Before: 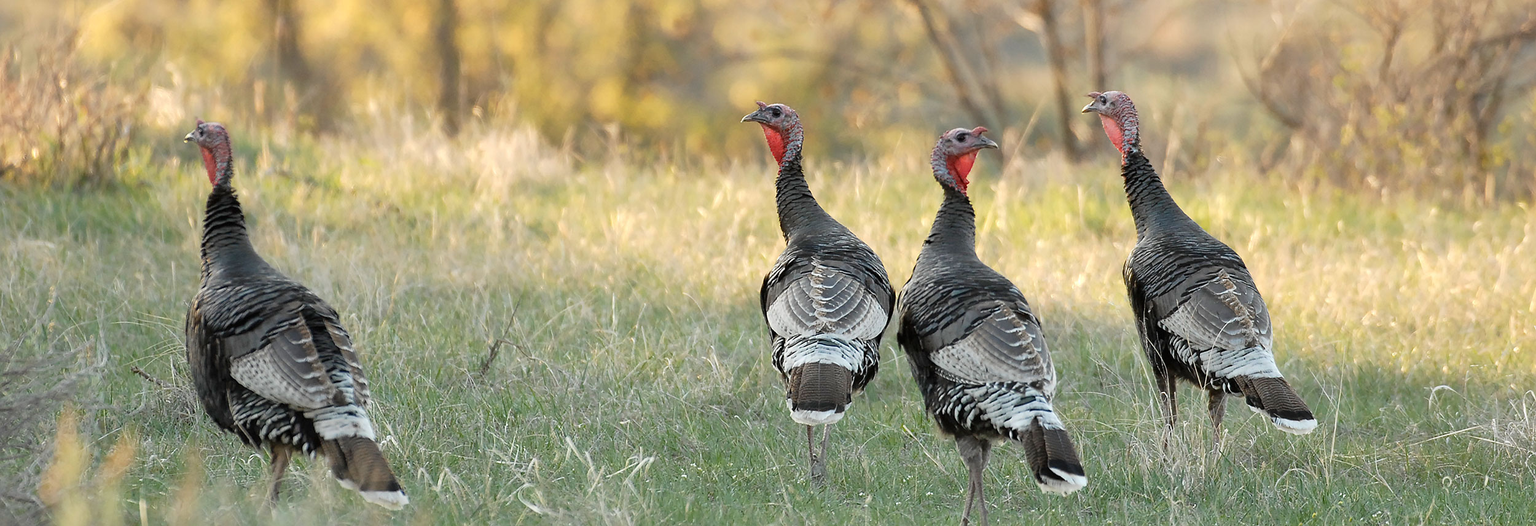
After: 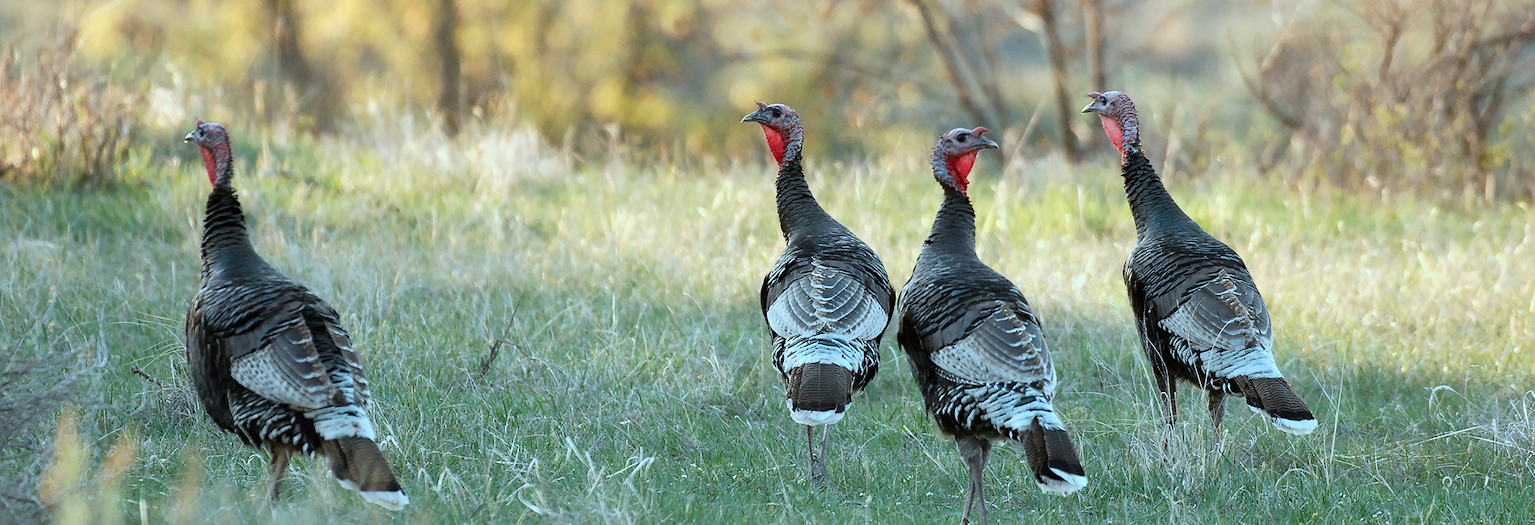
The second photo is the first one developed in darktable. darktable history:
color correction: highlights a* -10.58, highlights b* -19.75
contrast brightness saturation: contrast 0.128, brightness -0.048, saturation 0.162
